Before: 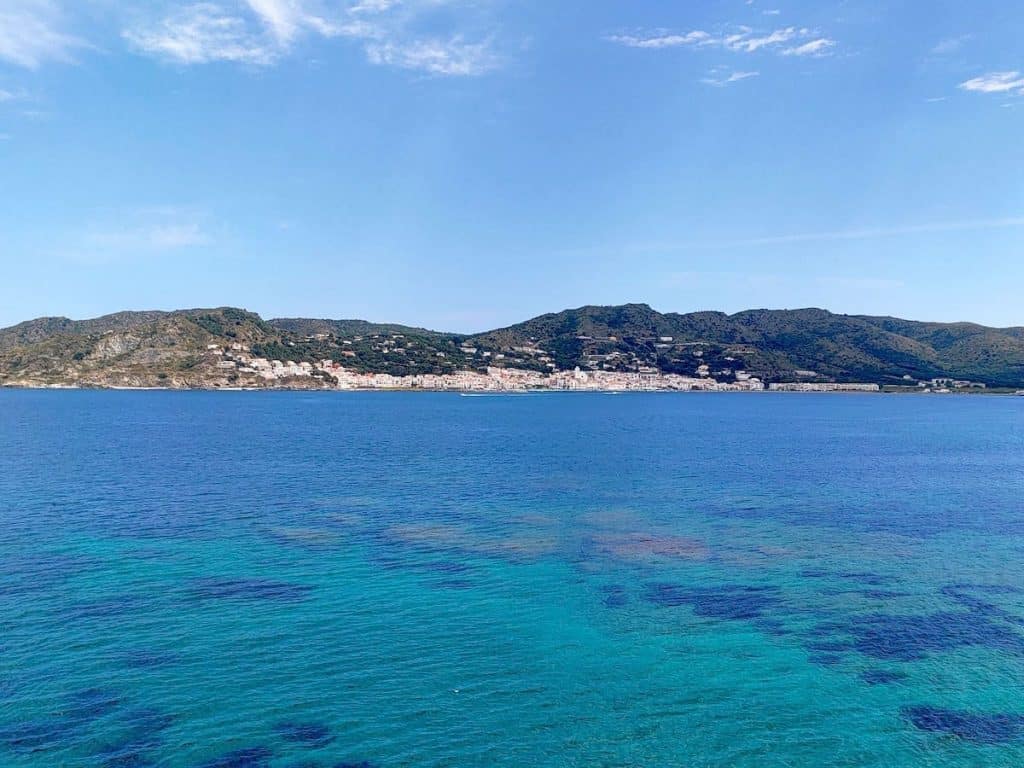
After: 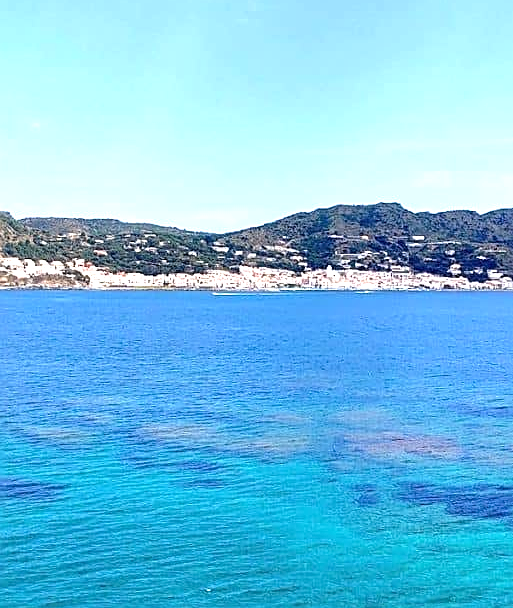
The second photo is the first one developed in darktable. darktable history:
crop and rotate: angle 0.016°, left 24.211%, top 13.17%, right 25.589%, bottom 7.557%
exposure: black level correction 0, exposure 1 EV, compensate highlight preservation false
sharpen: on, module defaults
